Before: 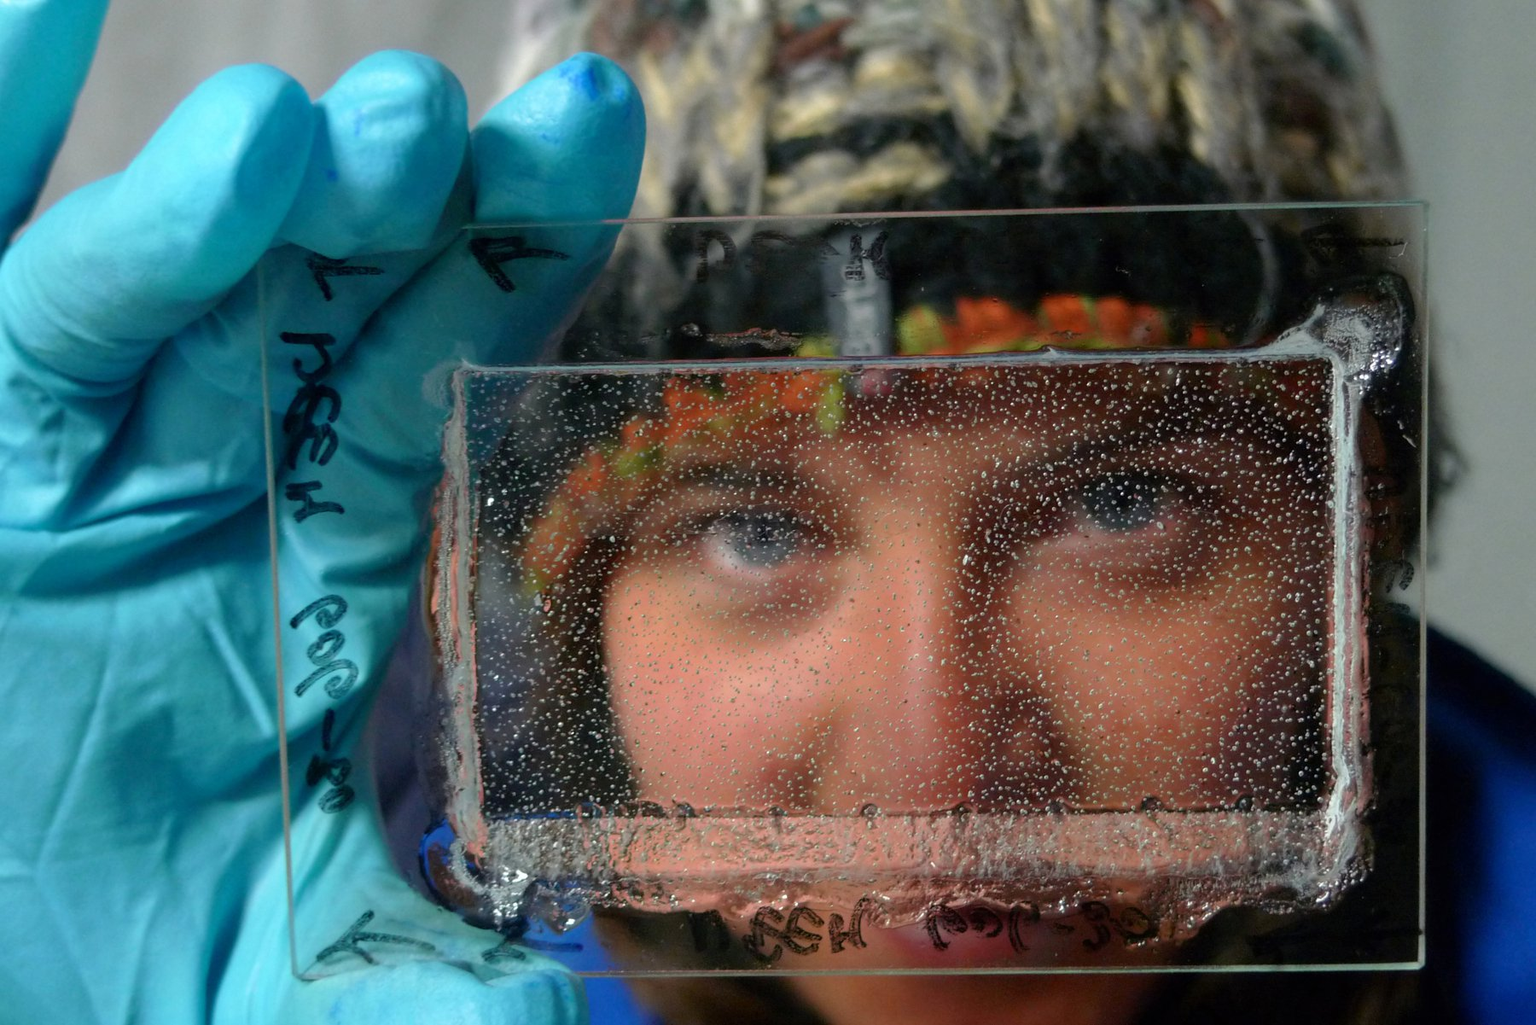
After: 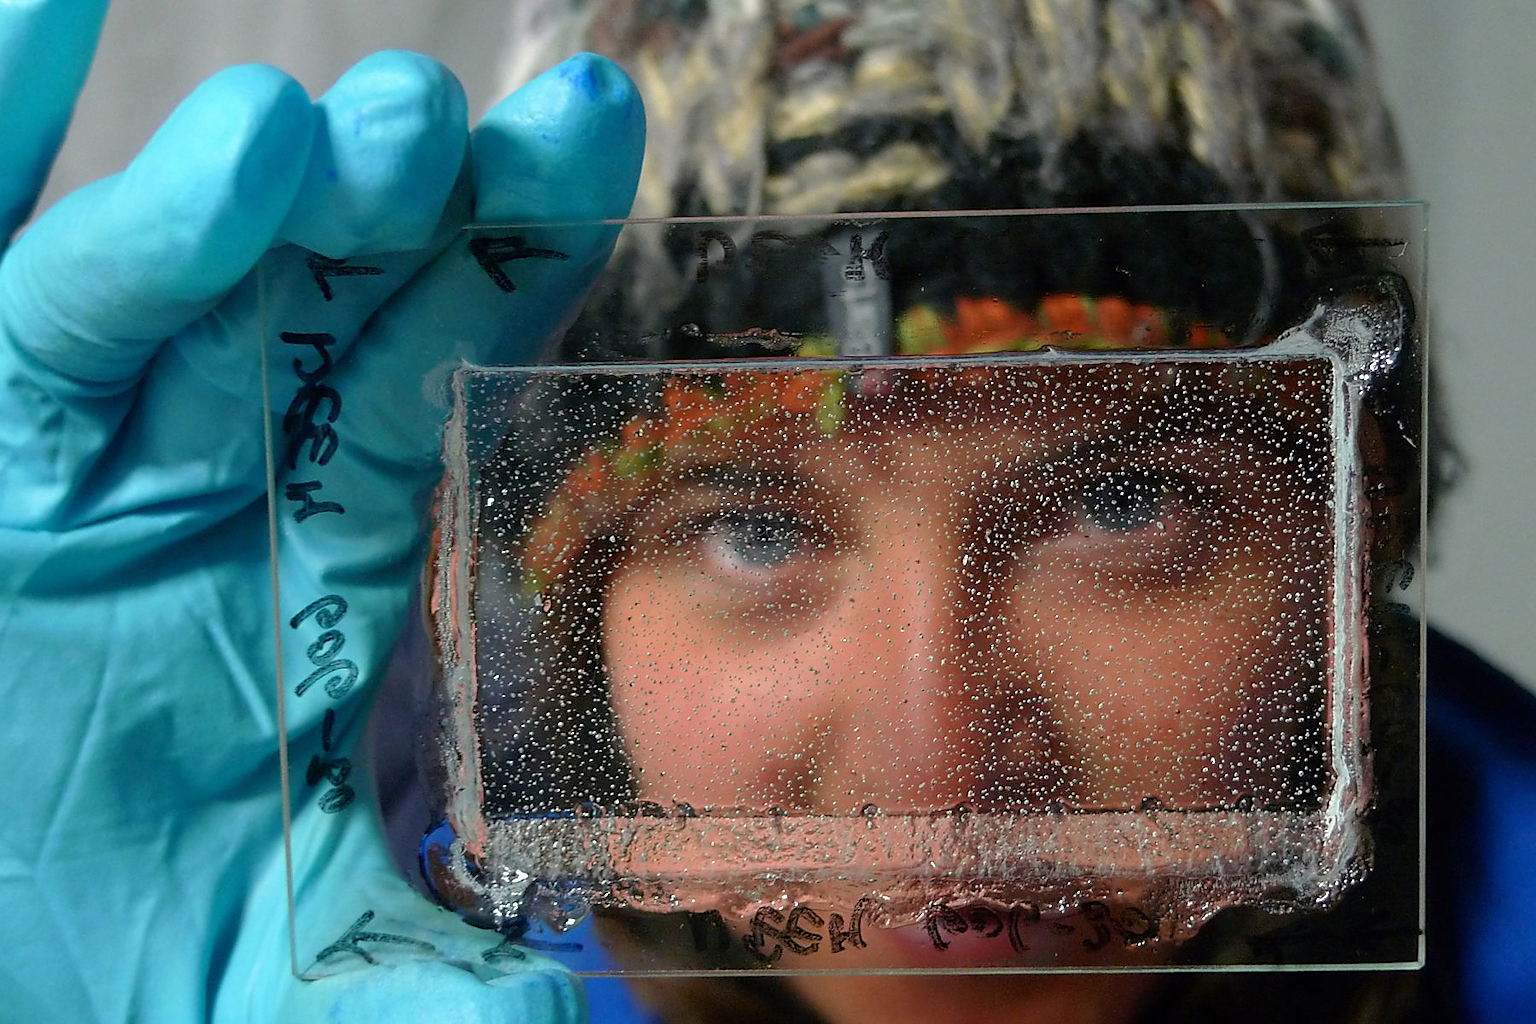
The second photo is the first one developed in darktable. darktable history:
sharpen: radius 1.422, amount 1.24, threshold 0.776
